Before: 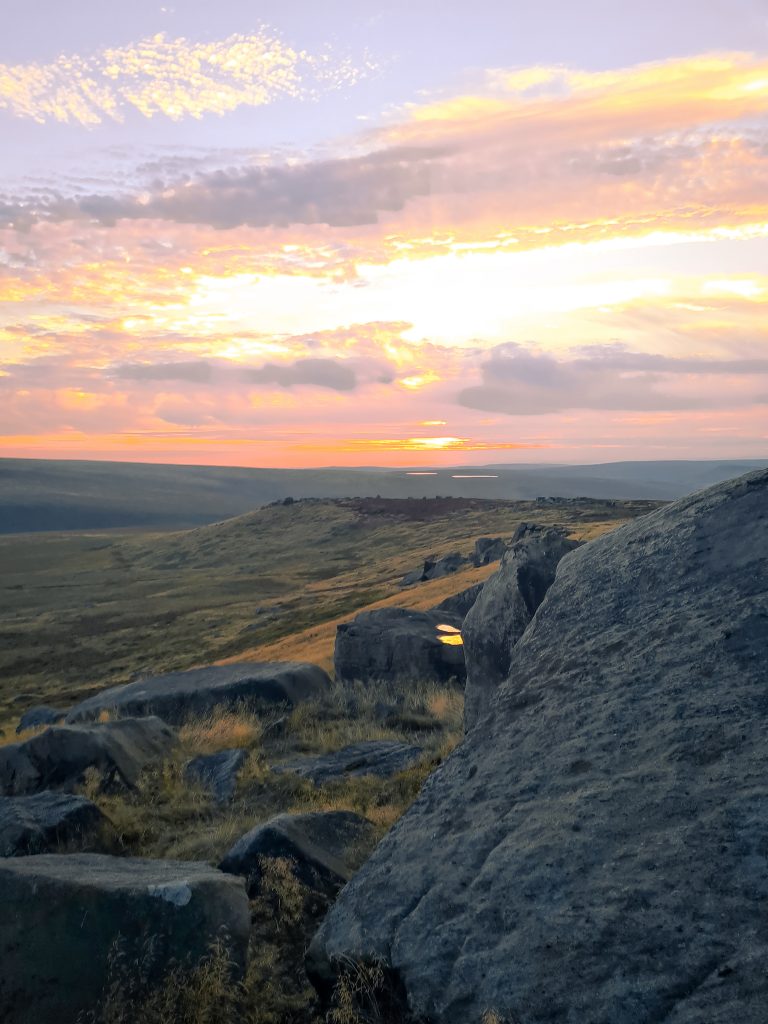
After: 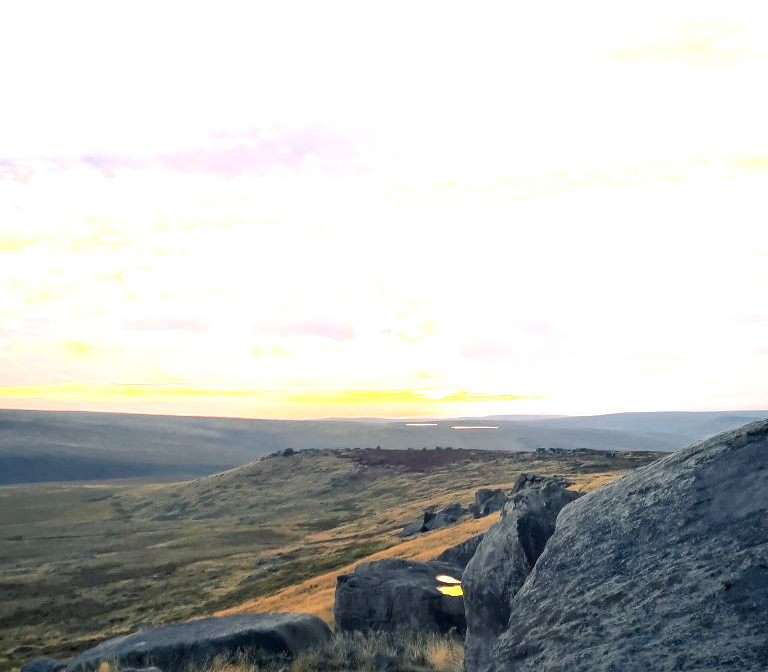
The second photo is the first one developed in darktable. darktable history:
exposure: black level correction 0.001, exposure -0.125 EV, compensate exposure bias true, compensate highlight preservation false
white balance: emerald 1
crop and rotate: top 4.848%, bottom 29.503%
levels: levels [0.012, 0.367, 0.697]
